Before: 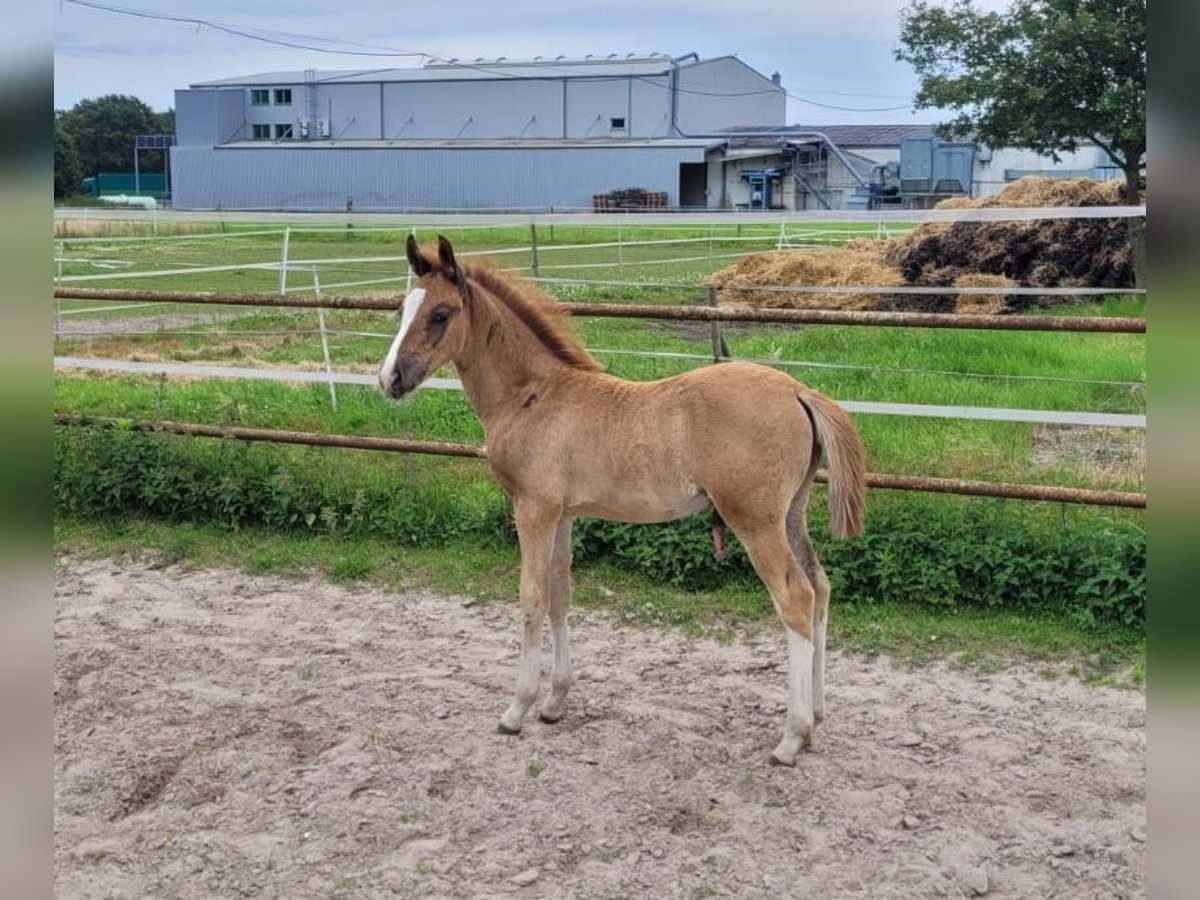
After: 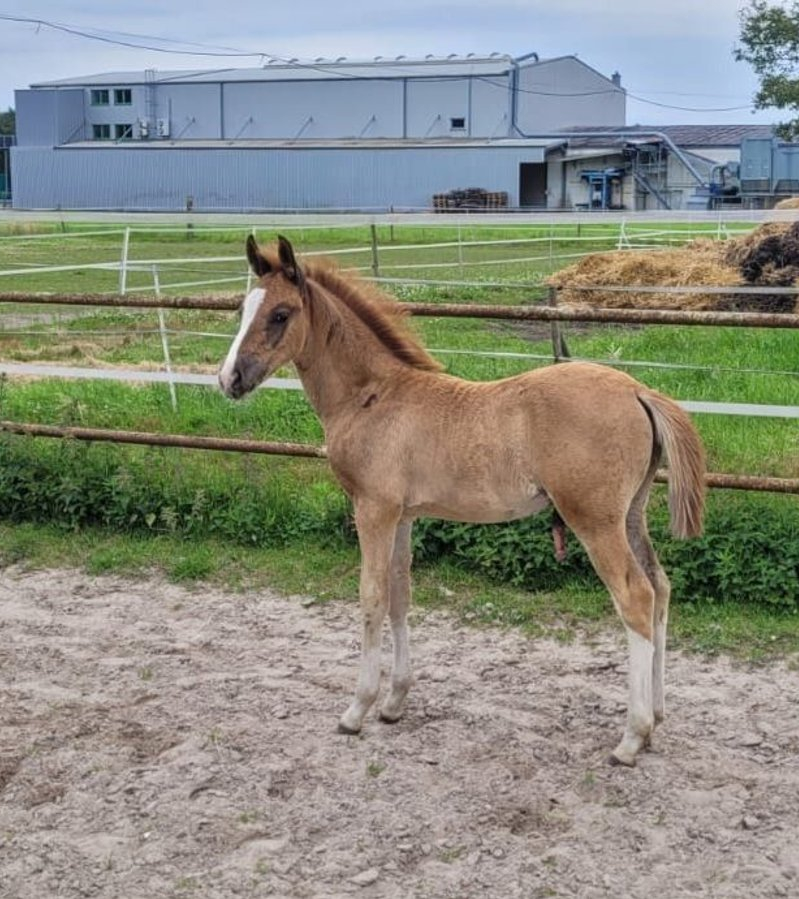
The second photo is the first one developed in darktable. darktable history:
local contrast: detail 110%
crop and rotate: left 13.36%, right 19.987%
